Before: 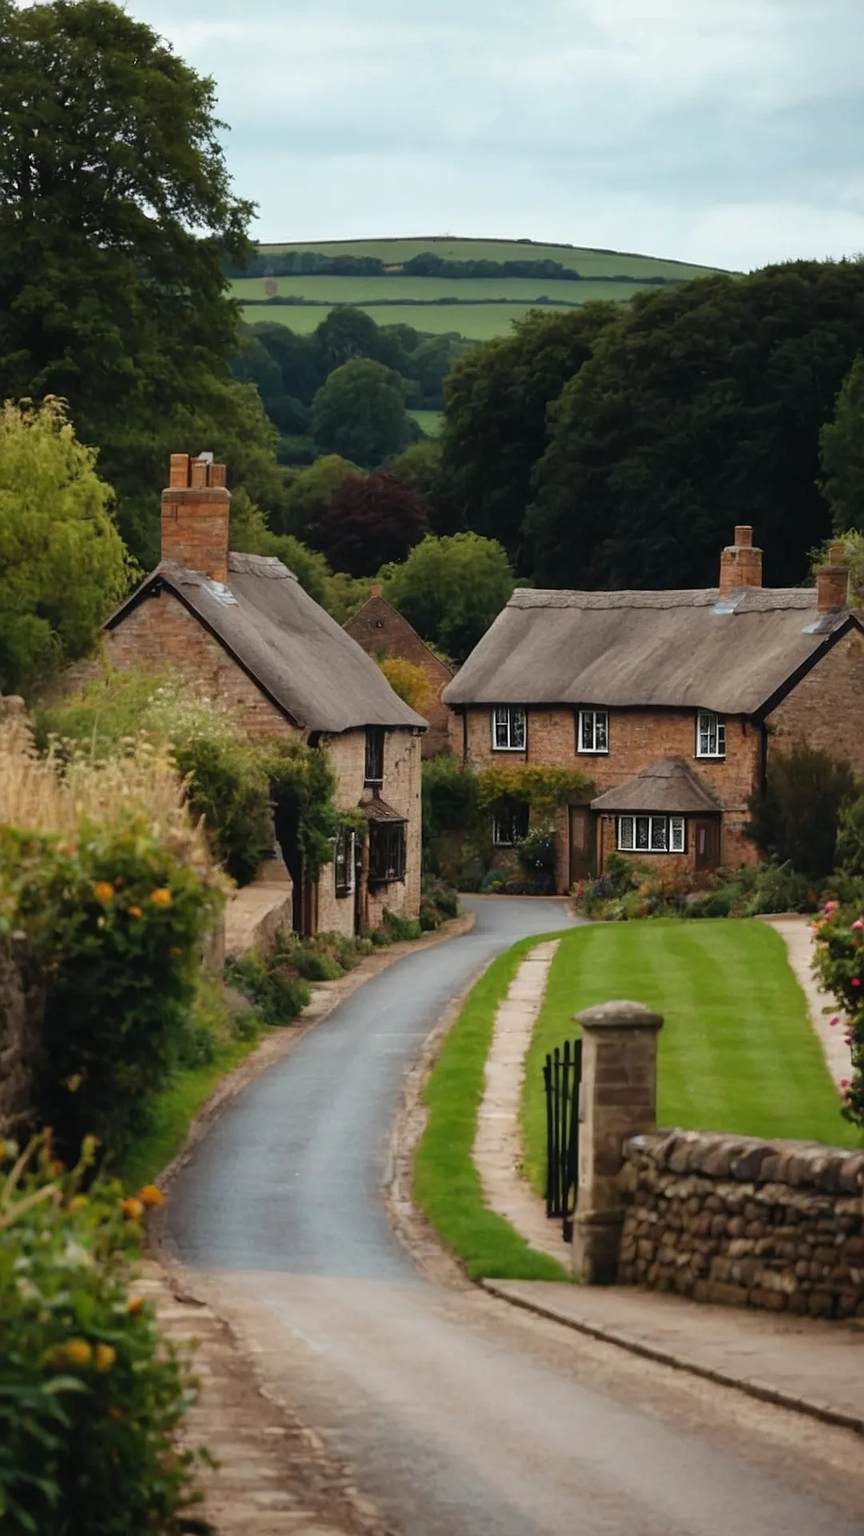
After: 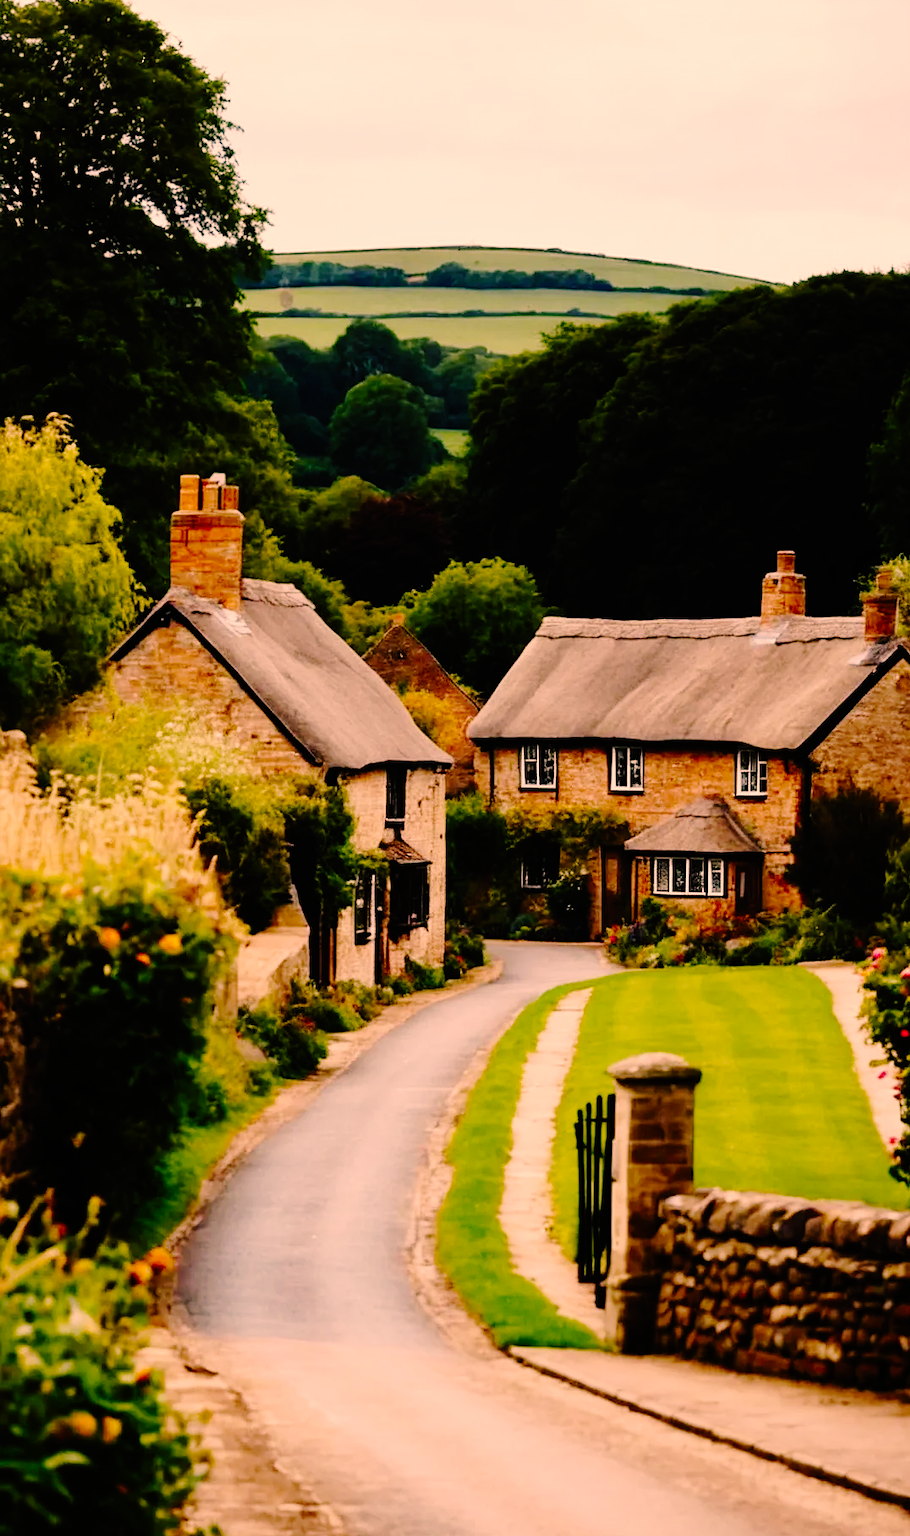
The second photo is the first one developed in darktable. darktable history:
base curve: curves: ch0 [(0, 0) (0.036, 0.01) (0.123, 0.254) (0.258, 0.504) (0.507, 0.748) (1, 1)], preserve colors none
color correction: highlights a* 21.72, highlights b* 21.72
crop: top 0.335%, right 0.257%, bottom 5.077%
